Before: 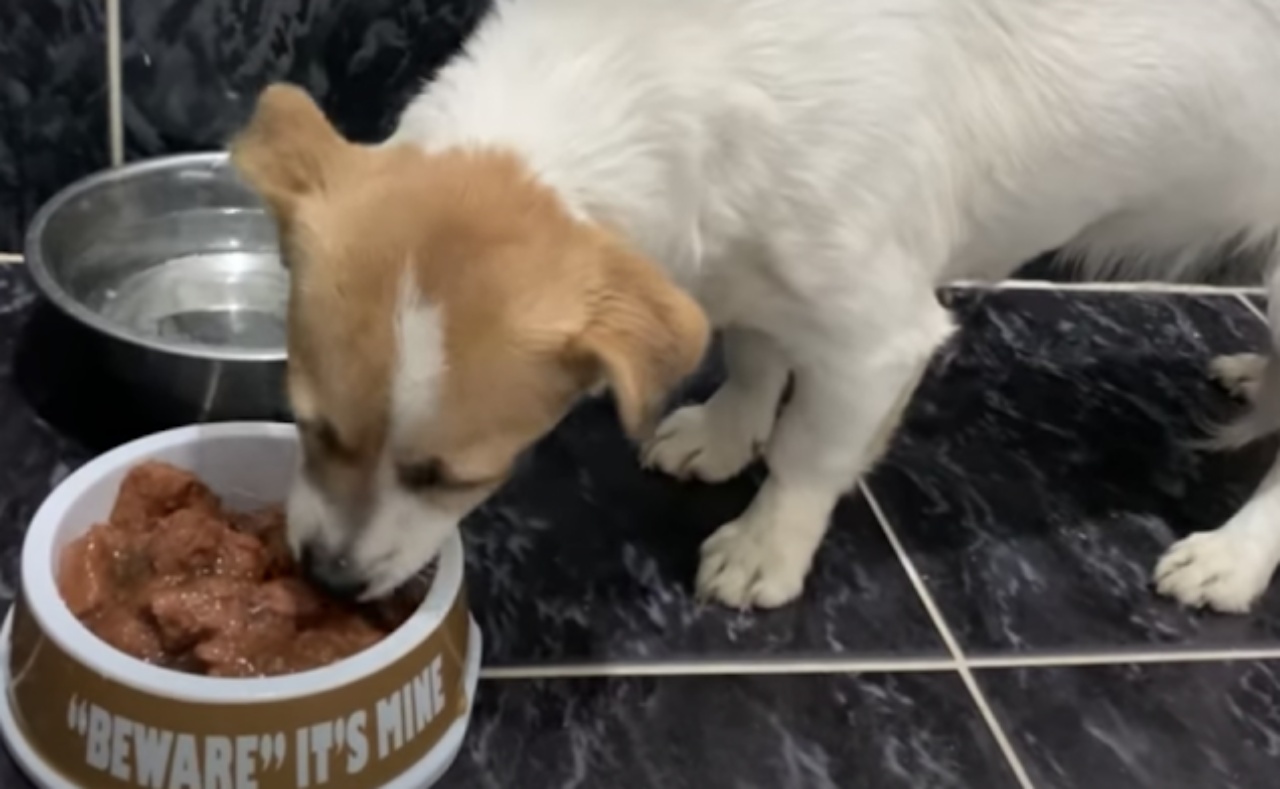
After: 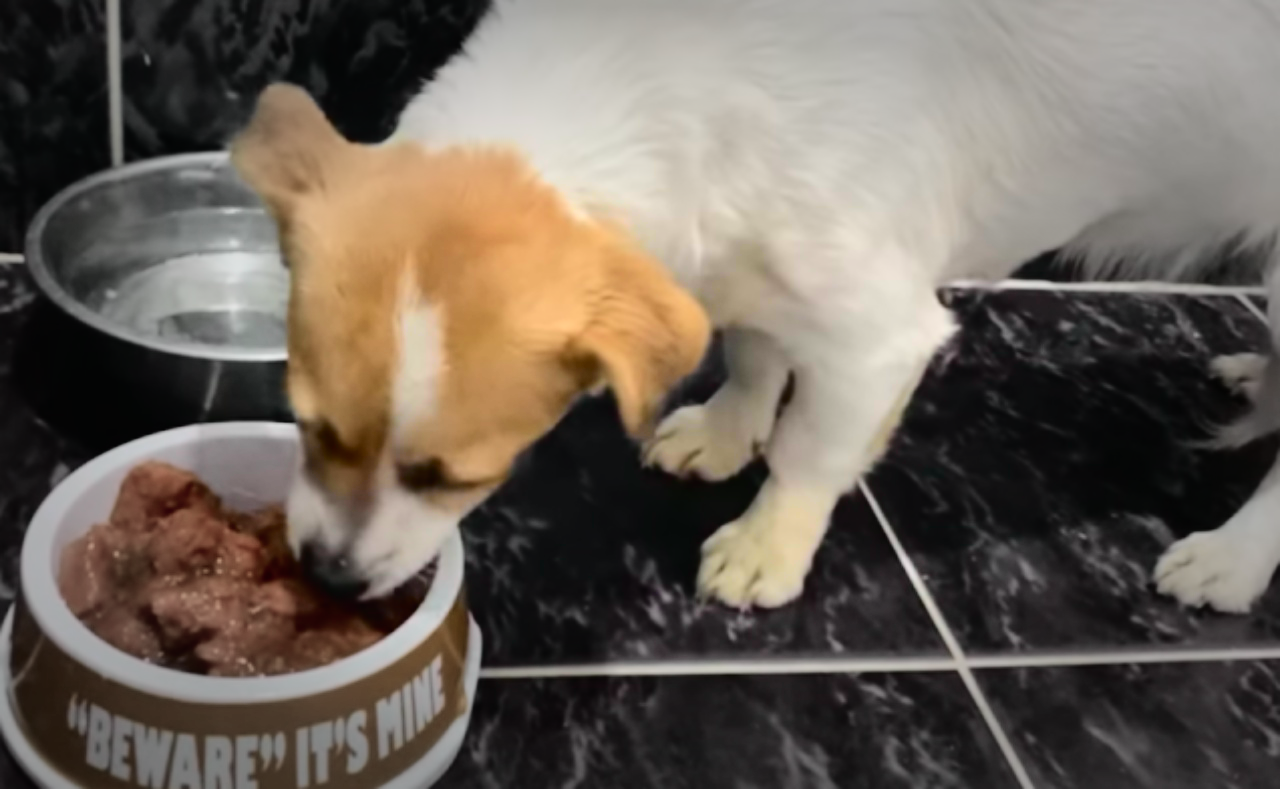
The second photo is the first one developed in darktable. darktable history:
tone curve: curves: ch0 [(0, 0.014) (0.12, 0.096) (0.386, 0.49) (0.54, 0.684) (0.751, 0.855) (0.89, 0.943) (0.998, 0.989)]; ch1 [(0, 0) (0.133, 0.099) (0.437, 0.41) (0.5, 0.5) (0.517, 0.536) (0.548, 0.575) (0.582, 0.631) (0.627, 0.688) (0.836, 0.868) (1, 1)]; ch2 [(0, 0) (0.374, 0.341) (0.456, 0.443) (0.478, 0.49) (0.501, 0.5) (0.528, 0.538) (0.55, 0.6) (0.572, 0.63) (0.702, 0.765) (1, 1)], color space Lab, independent channels, preserve colors none
vignetting: fall-off start 48.41%, automatic ratio true, width/height ratio 1.29, unbound false
